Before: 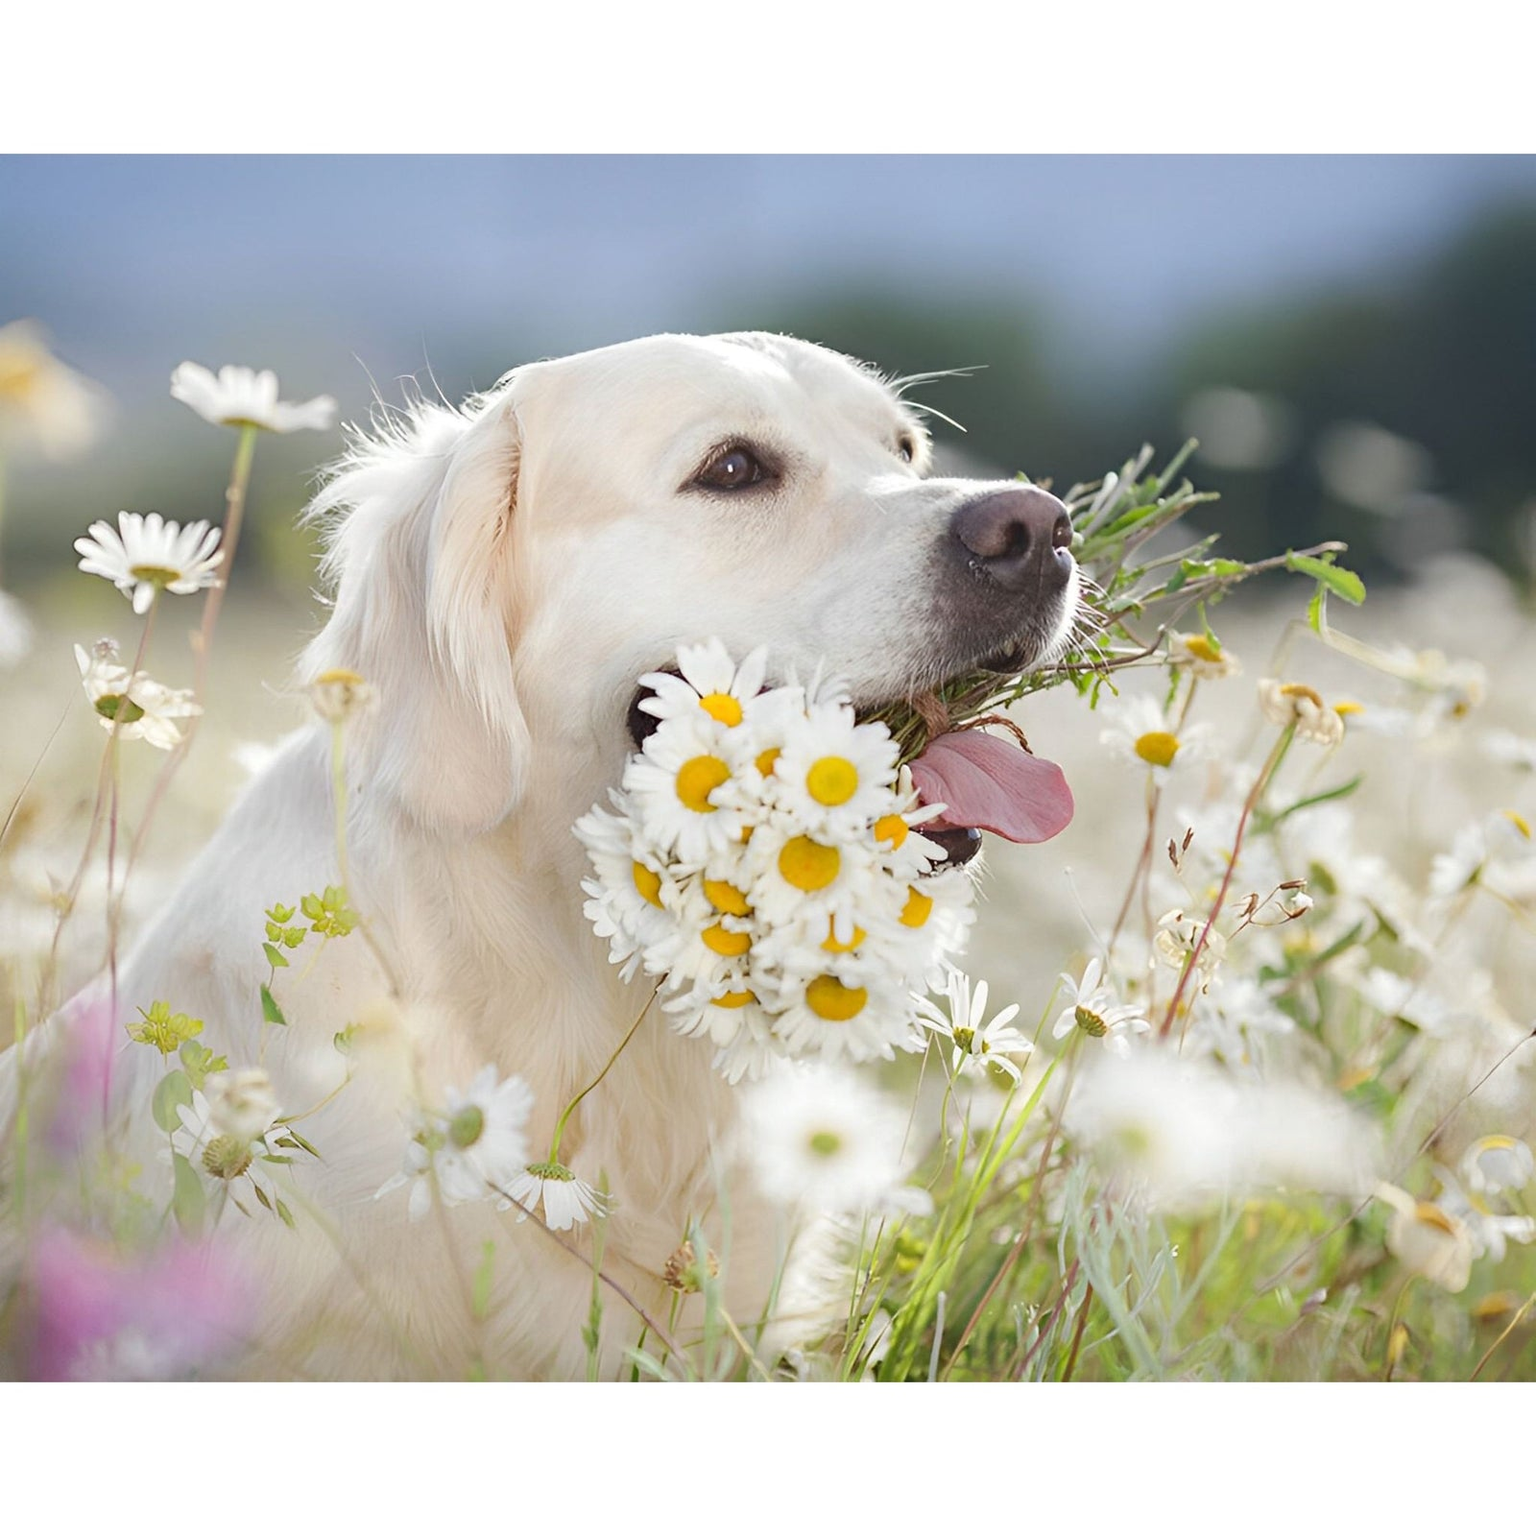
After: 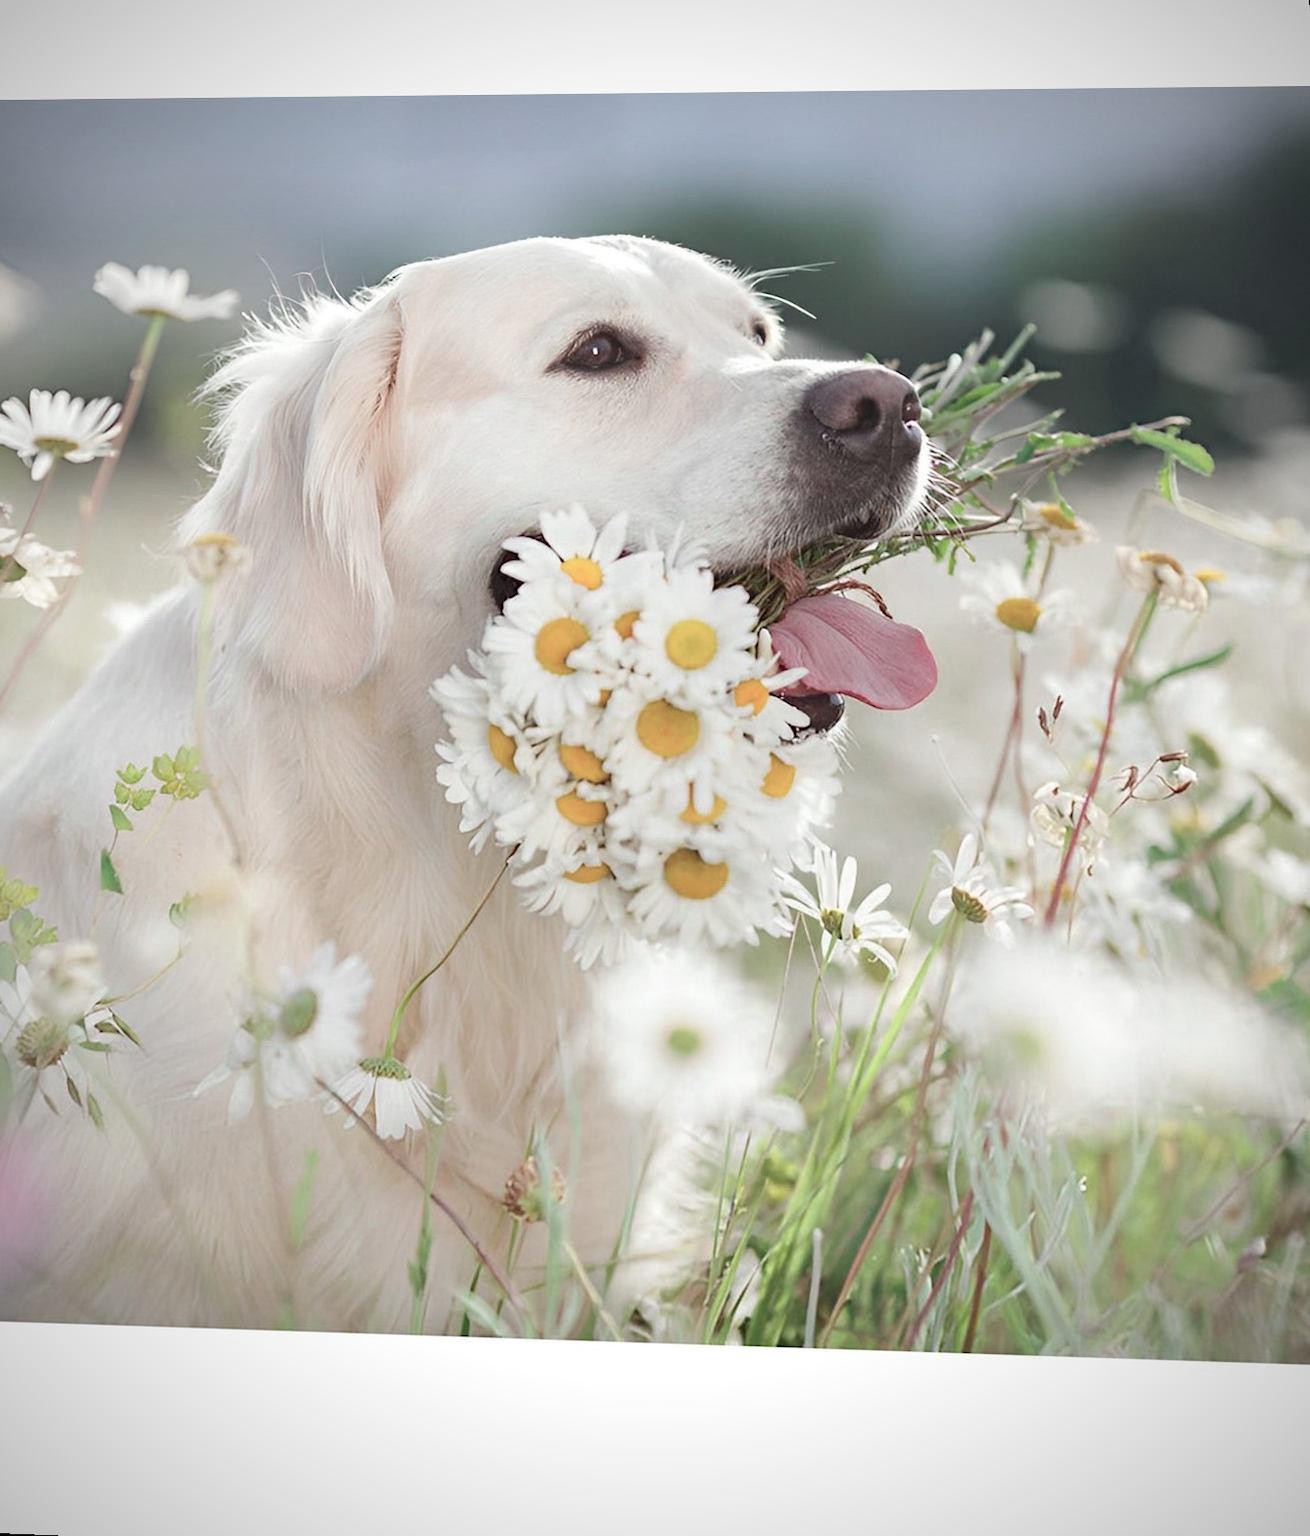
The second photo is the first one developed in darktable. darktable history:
vignetting: on, module defaults
rotate and perspective: rotation 0.72°, lens shift (vertical) -0.352, lens shift (horizontal) -0.051, crop left 0.152, crop right 0.859, crop top 0.019, crop bottom 0.964
color contrast: blue-yellow contrast 0.62
